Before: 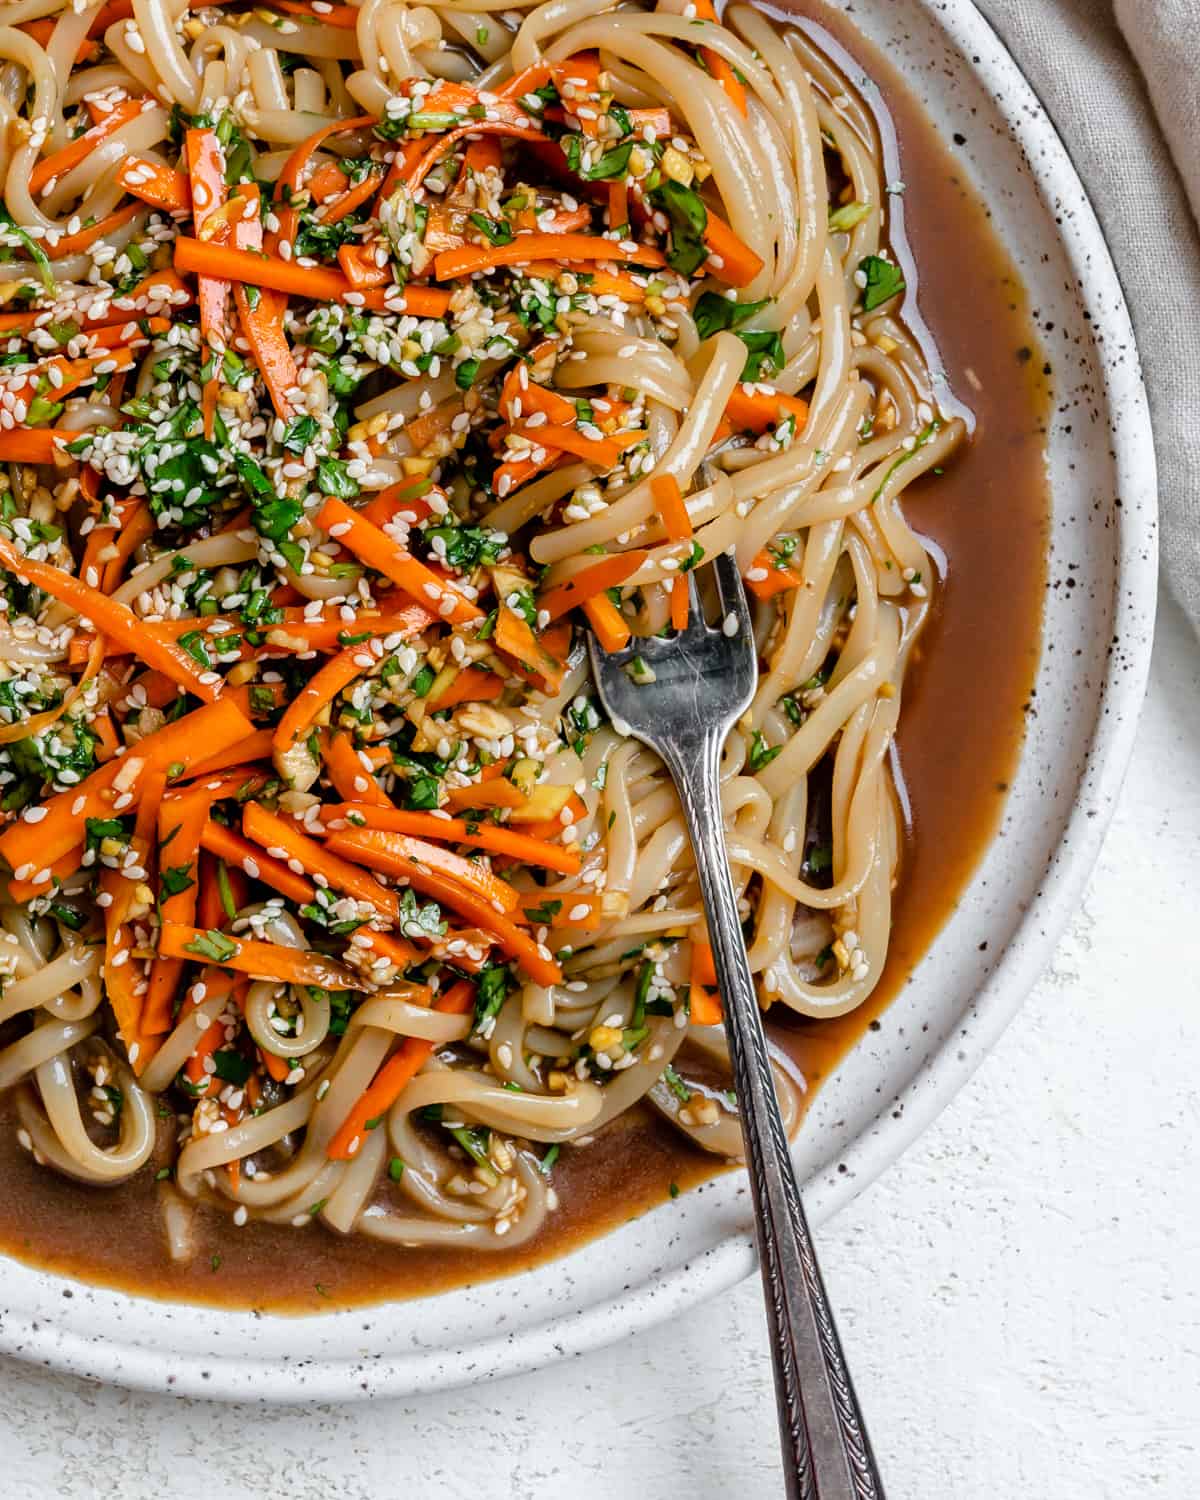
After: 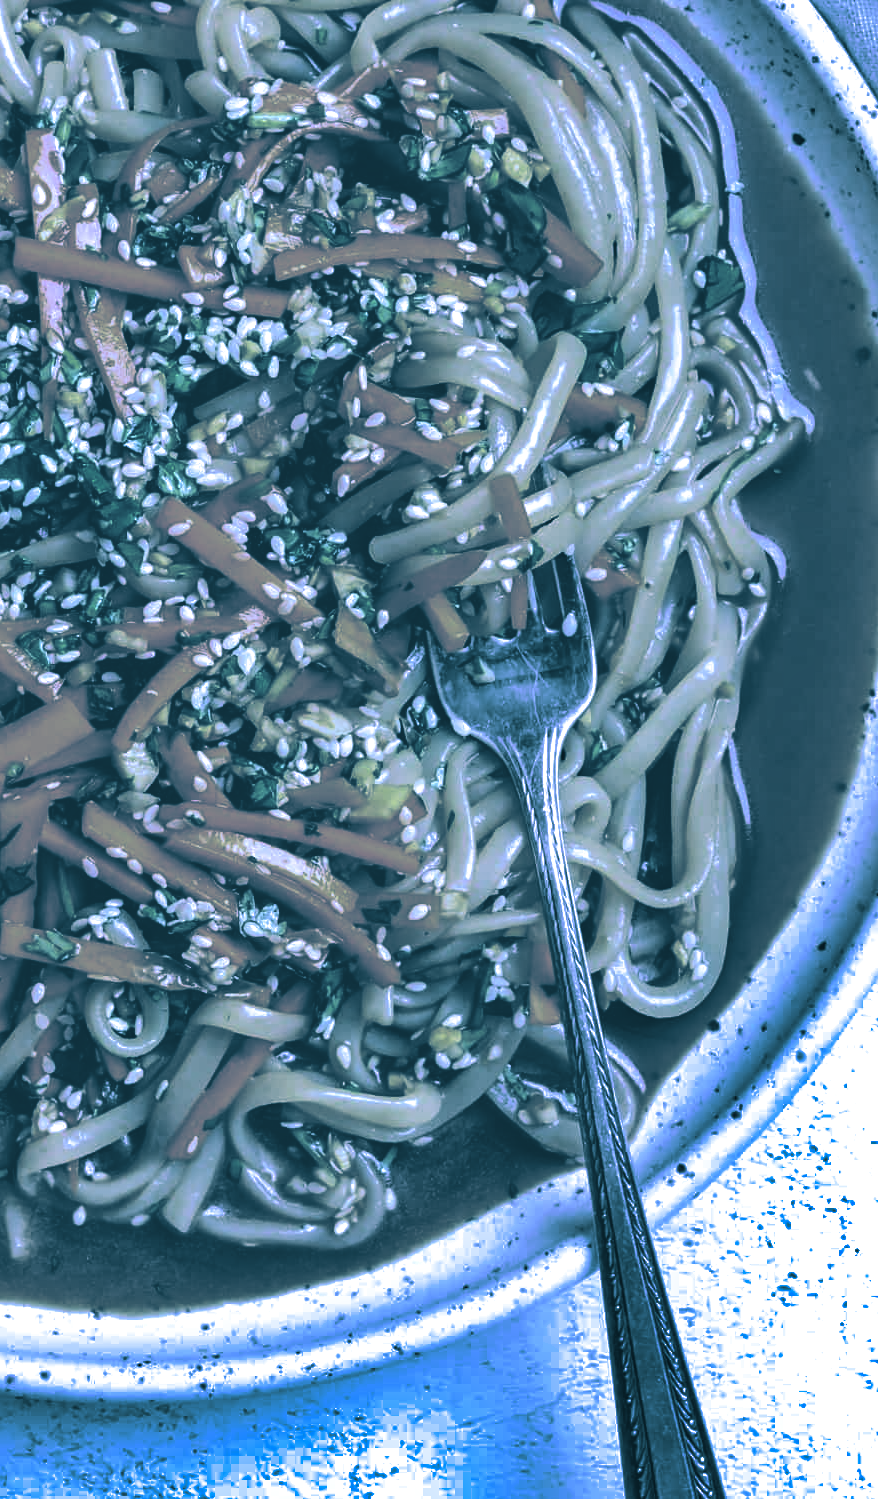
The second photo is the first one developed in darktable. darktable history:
crop: left 13.443%, right 13.31%
white balance: red 0.766, blue 1.537
exposure: black level correction -0.03, compensate highlight preservation false
haze removal: compatibility mode true, adaptive false
shadows and highlights: shadows 19.13, highlights -83.41, soften with gaussian
split-toning: shadows › hue 212.4°, balance -70
